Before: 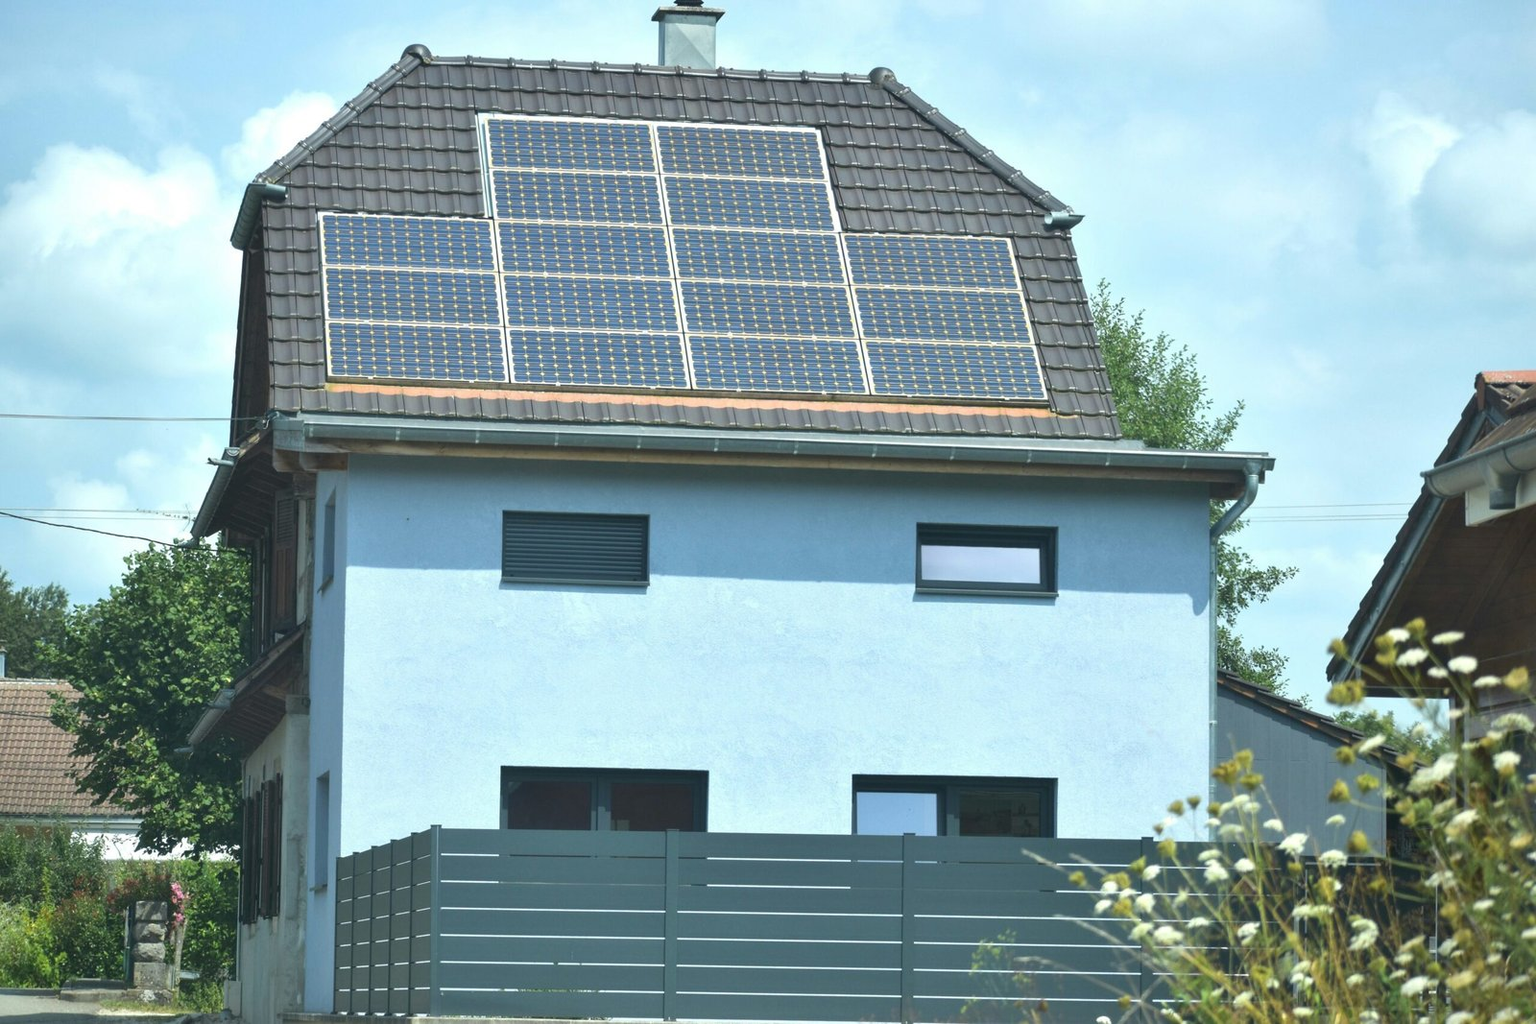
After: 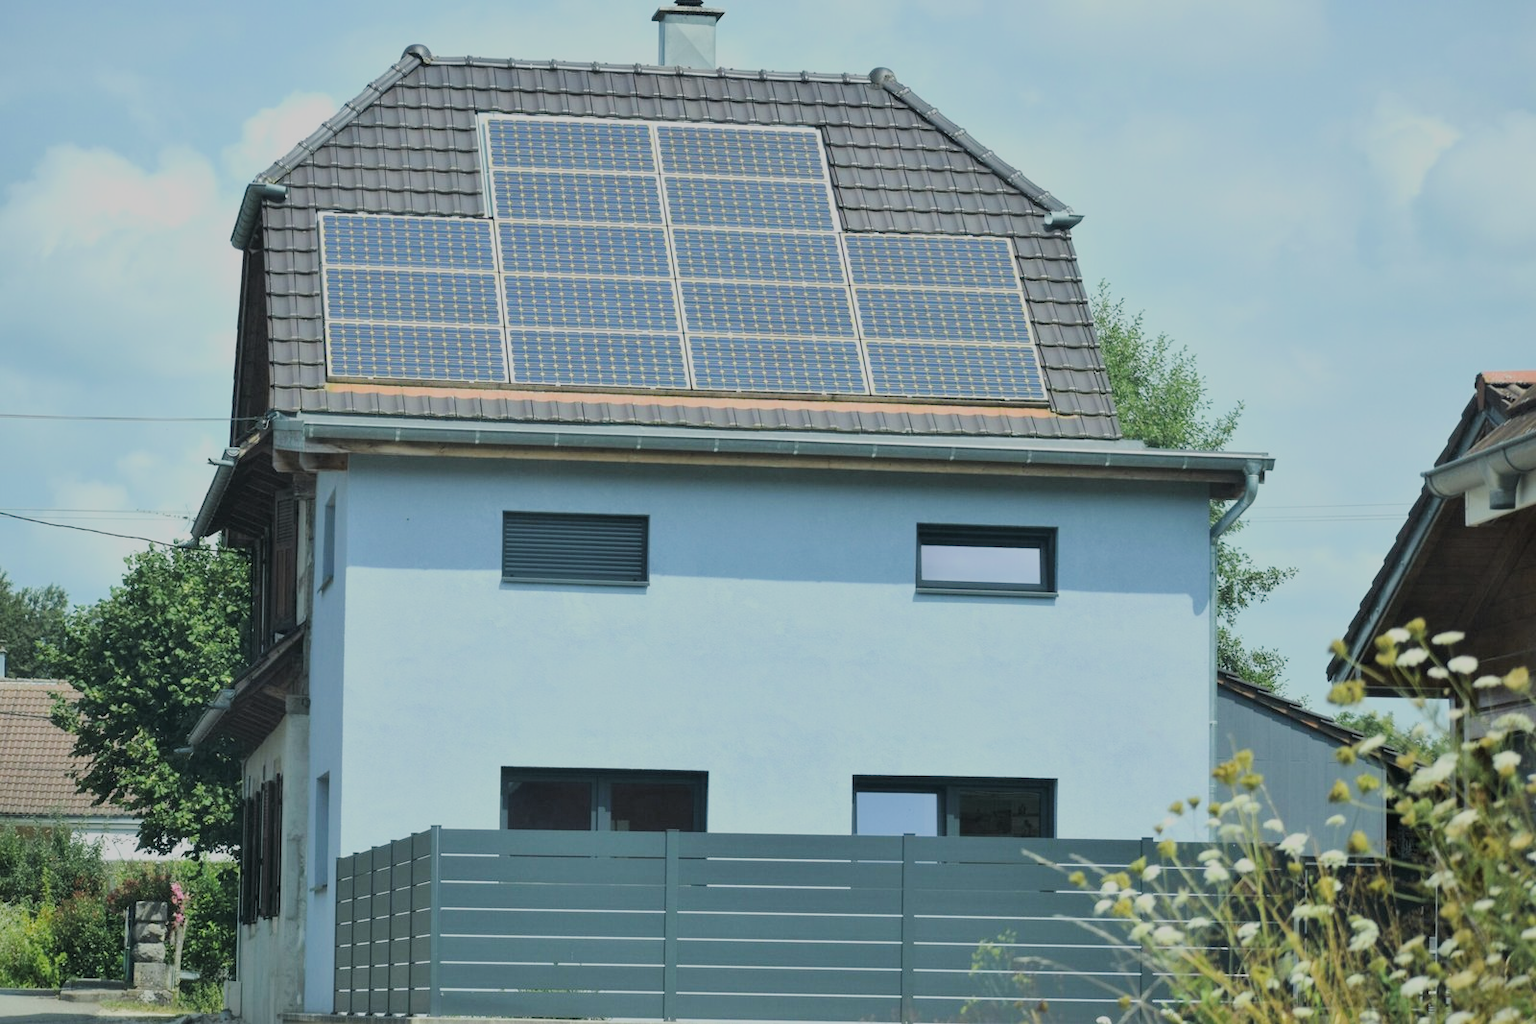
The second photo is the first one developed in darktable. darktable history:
filmic rgb: black relative exposure -6.15 EV, white relative exposure 6.96 EV, hardness 2.23, color science v6 (2022)
tone curve: curves: ch0 [(0, 0) (0.003, 0.018) (0.011, 0.024) (0.025, 0.038) (0.044, 0.067) (0.069, 0.098) (0.1, 0.13) (0.136, 0.165) (0.177, 0.205) (0.224, 0.249) (0.277, 0.304) (0.335, 0.365) (0.399, 0.432) (0.468, 0.505) (0.543, 0.579) (0.623, 0.652) (0.709, 0.725) (0.801, 0.802) (0.898, 0.876) (1, 1)], preserve colors none
